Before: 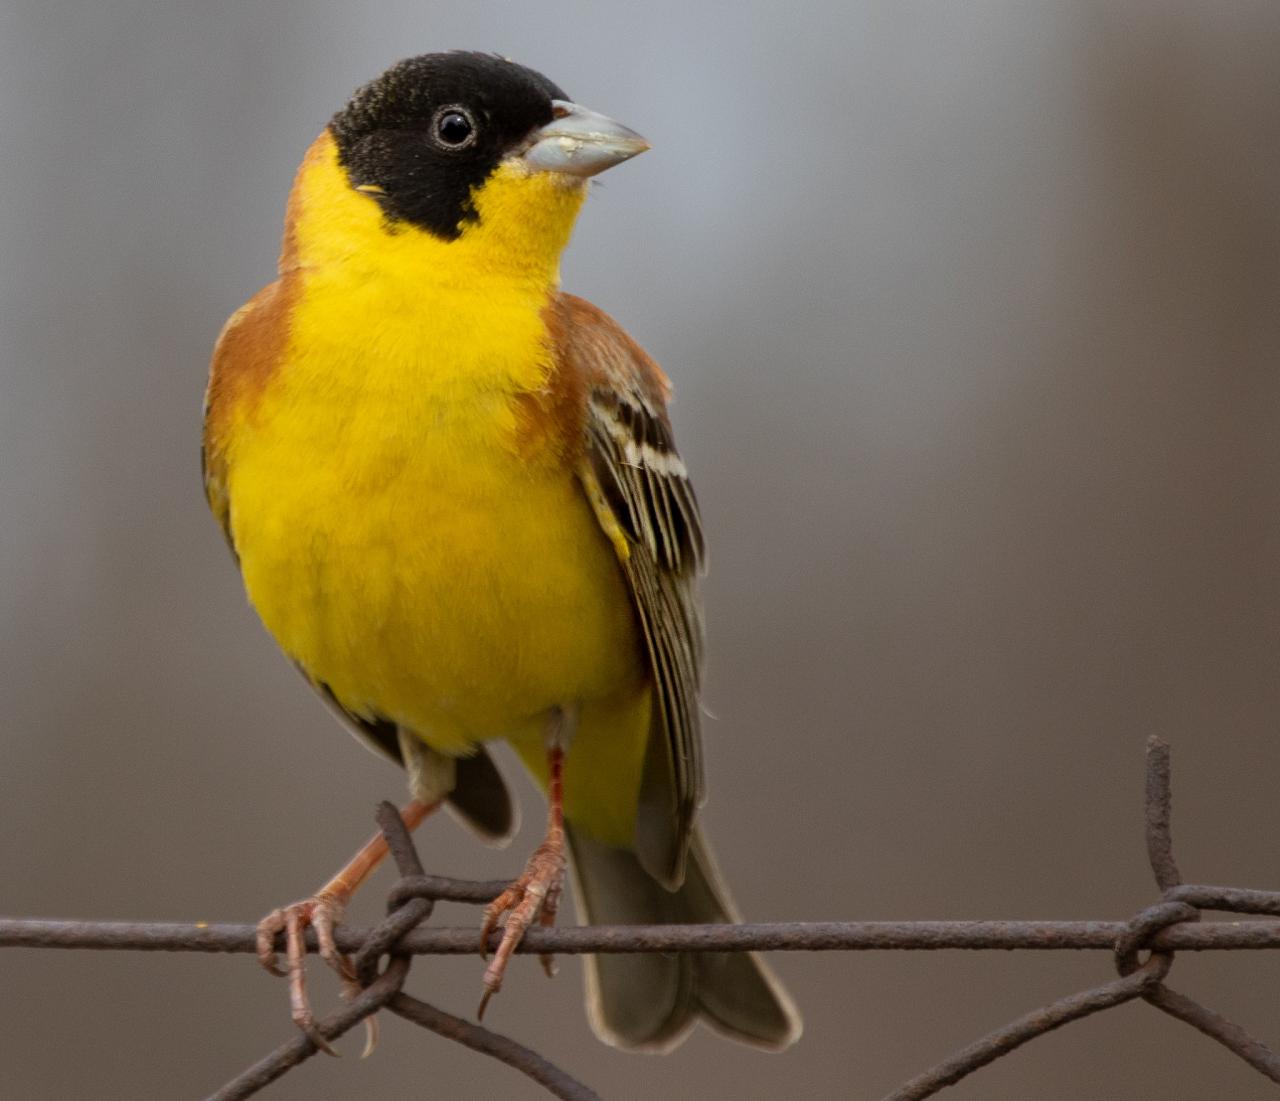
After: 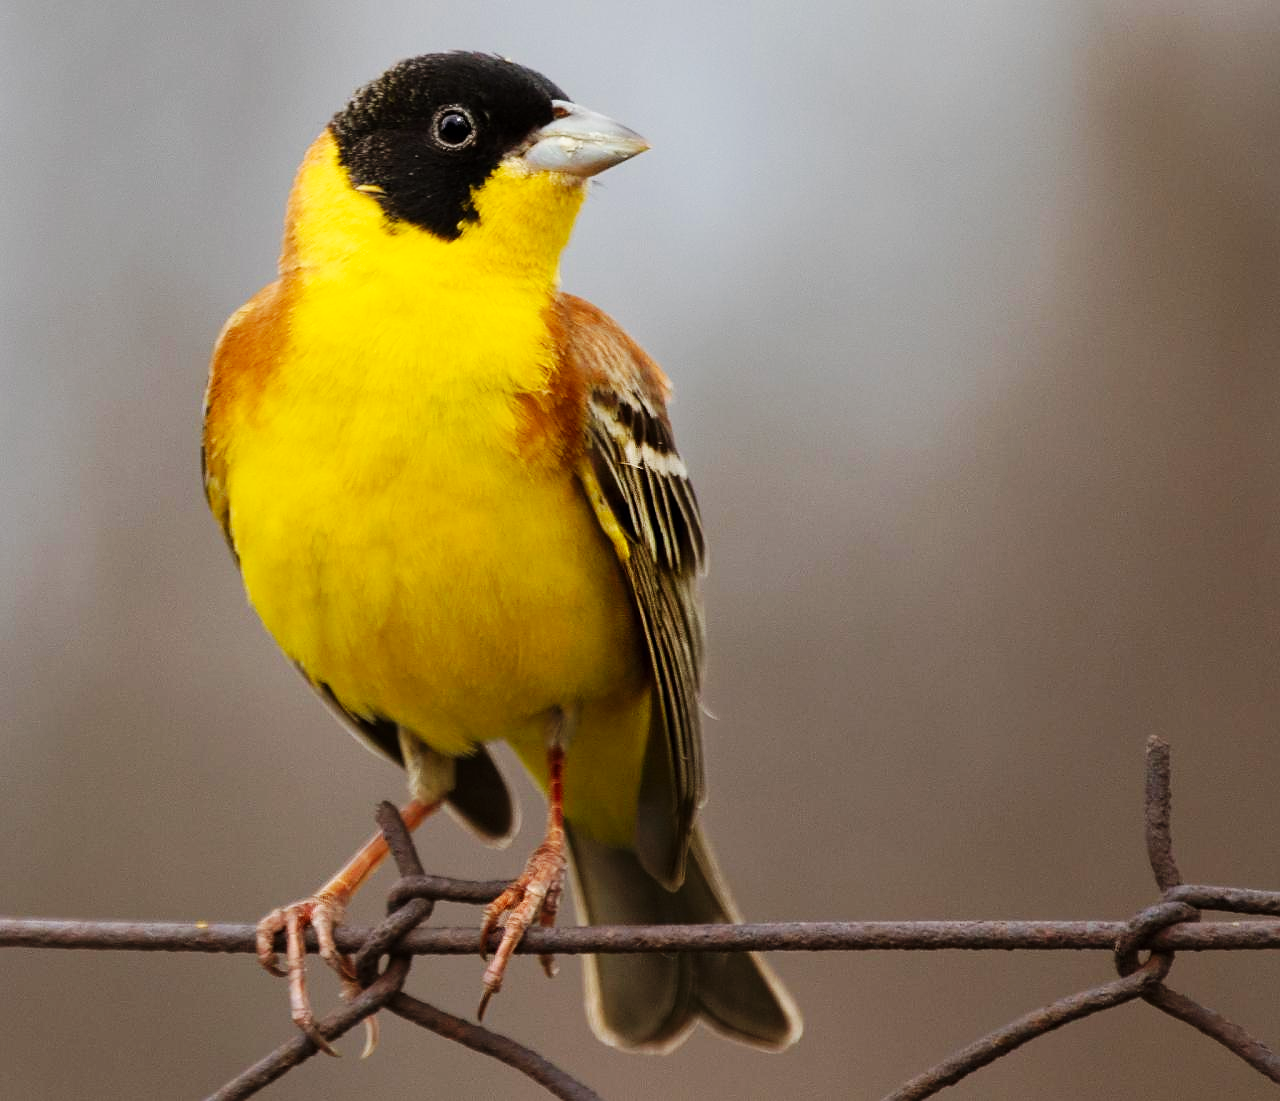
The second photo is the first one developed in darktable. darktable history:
color zones: curves: ch0 [(0, 0.5) (0.143, 0.5) (0.286, 0.5) (0.429, 0.495) (0.571, 0.437) (0.714, 0.44) (0.857, 0.496) (1, 0.5)]
sharpen: radius 0.977, amount 0.615
base curve: curves: ch0 [(0, 0) (0.032, 0.025) (0.121, 0.166) (0.206, 0.329) (0.605, 0.79) (1, 1)], preserve colors none
